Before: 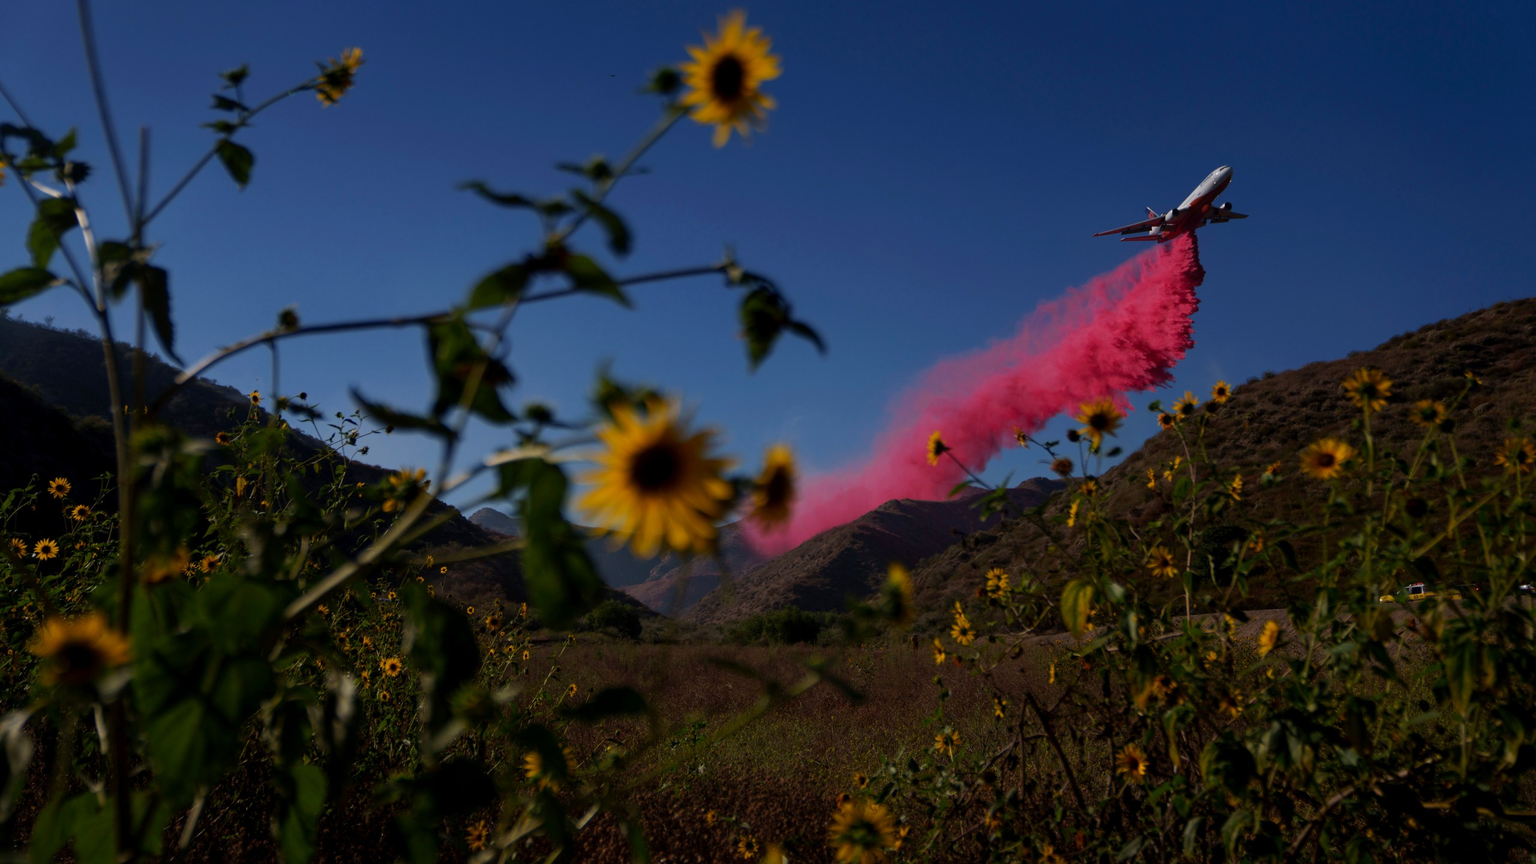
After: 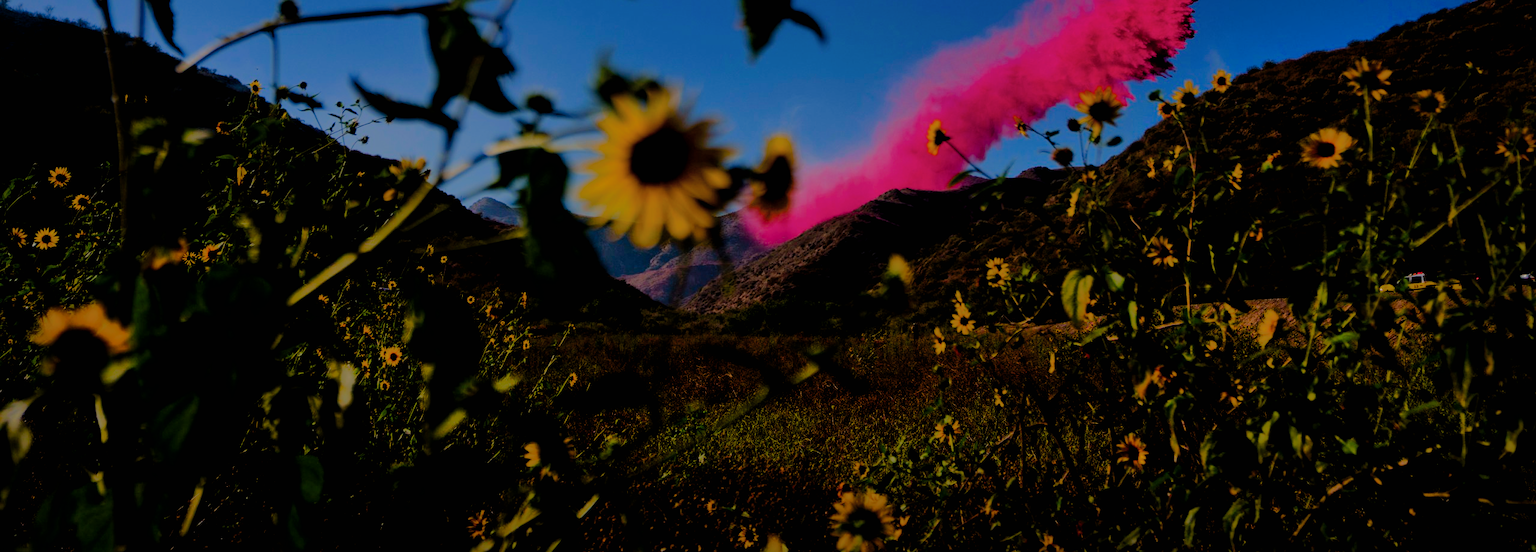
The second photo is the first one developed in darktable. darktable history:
crop and rotate: top 35.988%
color balance rgb: global offset › luminance -0.857%, perceptual saturation grading › global saturation 26.671%, perceptual saturation grading › highlights -27.719%, perceptual saturation grading › mid-tones 15.464%, perceptual saturation grading › shadows 32.783%
shadows and highlights: on, module defaults
filmic rgb: black relative exposure -7.28 EV, white relative exposure 5.1 EV, hardness 3.19
